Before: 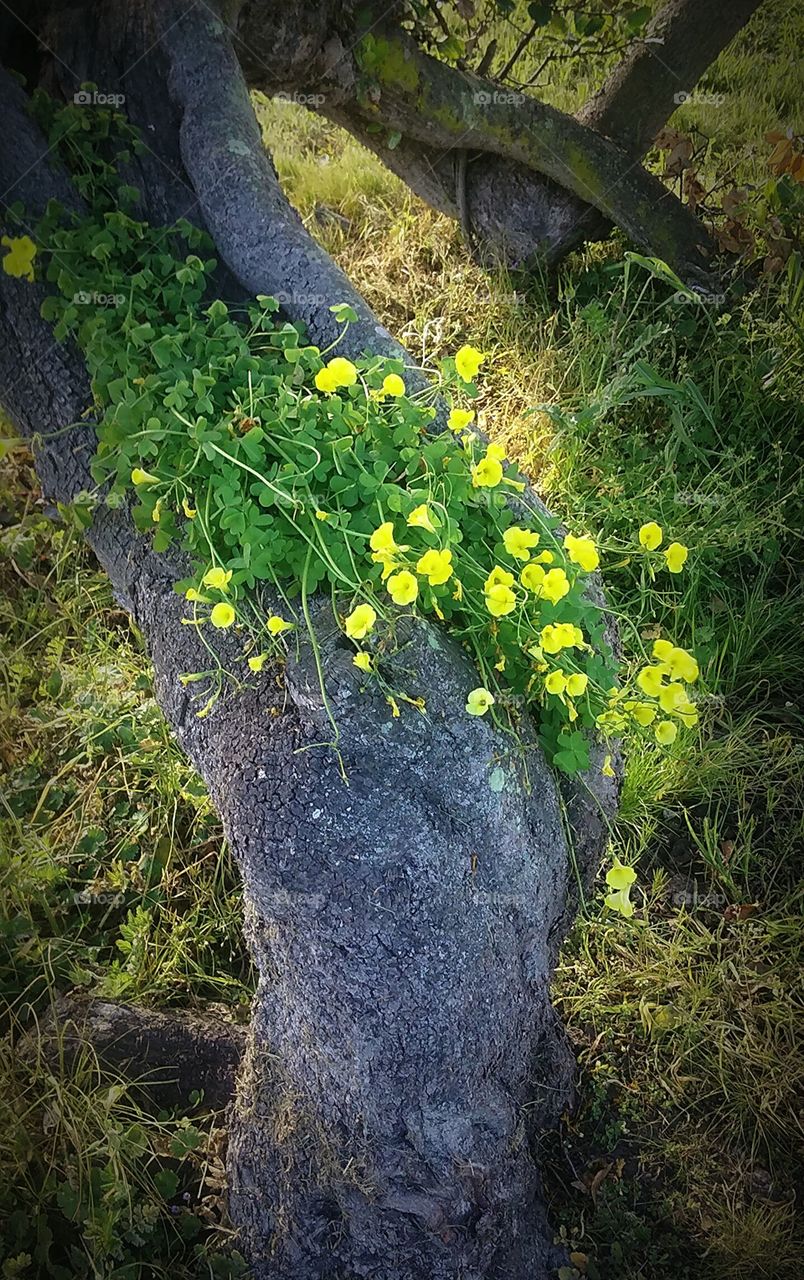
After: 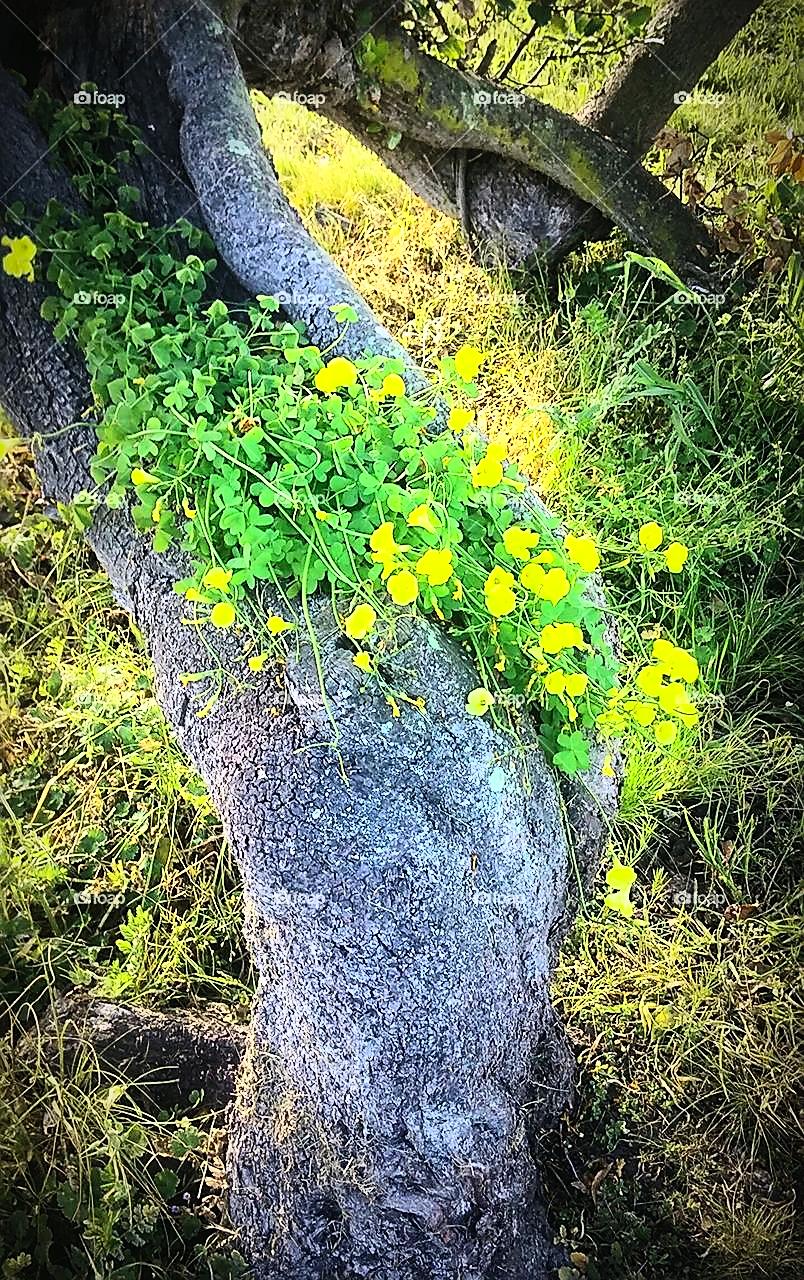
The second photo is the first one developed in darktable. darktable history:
sharpen: on, module defaults
contrast brightness saturation: contrast 0.197, brightness 0.166, saturation 0.218
base curve: curves: ch0 [(0, 0) (0.007, 0.004) (0.027, 0.03) (0.046, 0.07) (0.207, 0.54) (0.442, 0.872) (0.673, 0.972) (1, 1)]
